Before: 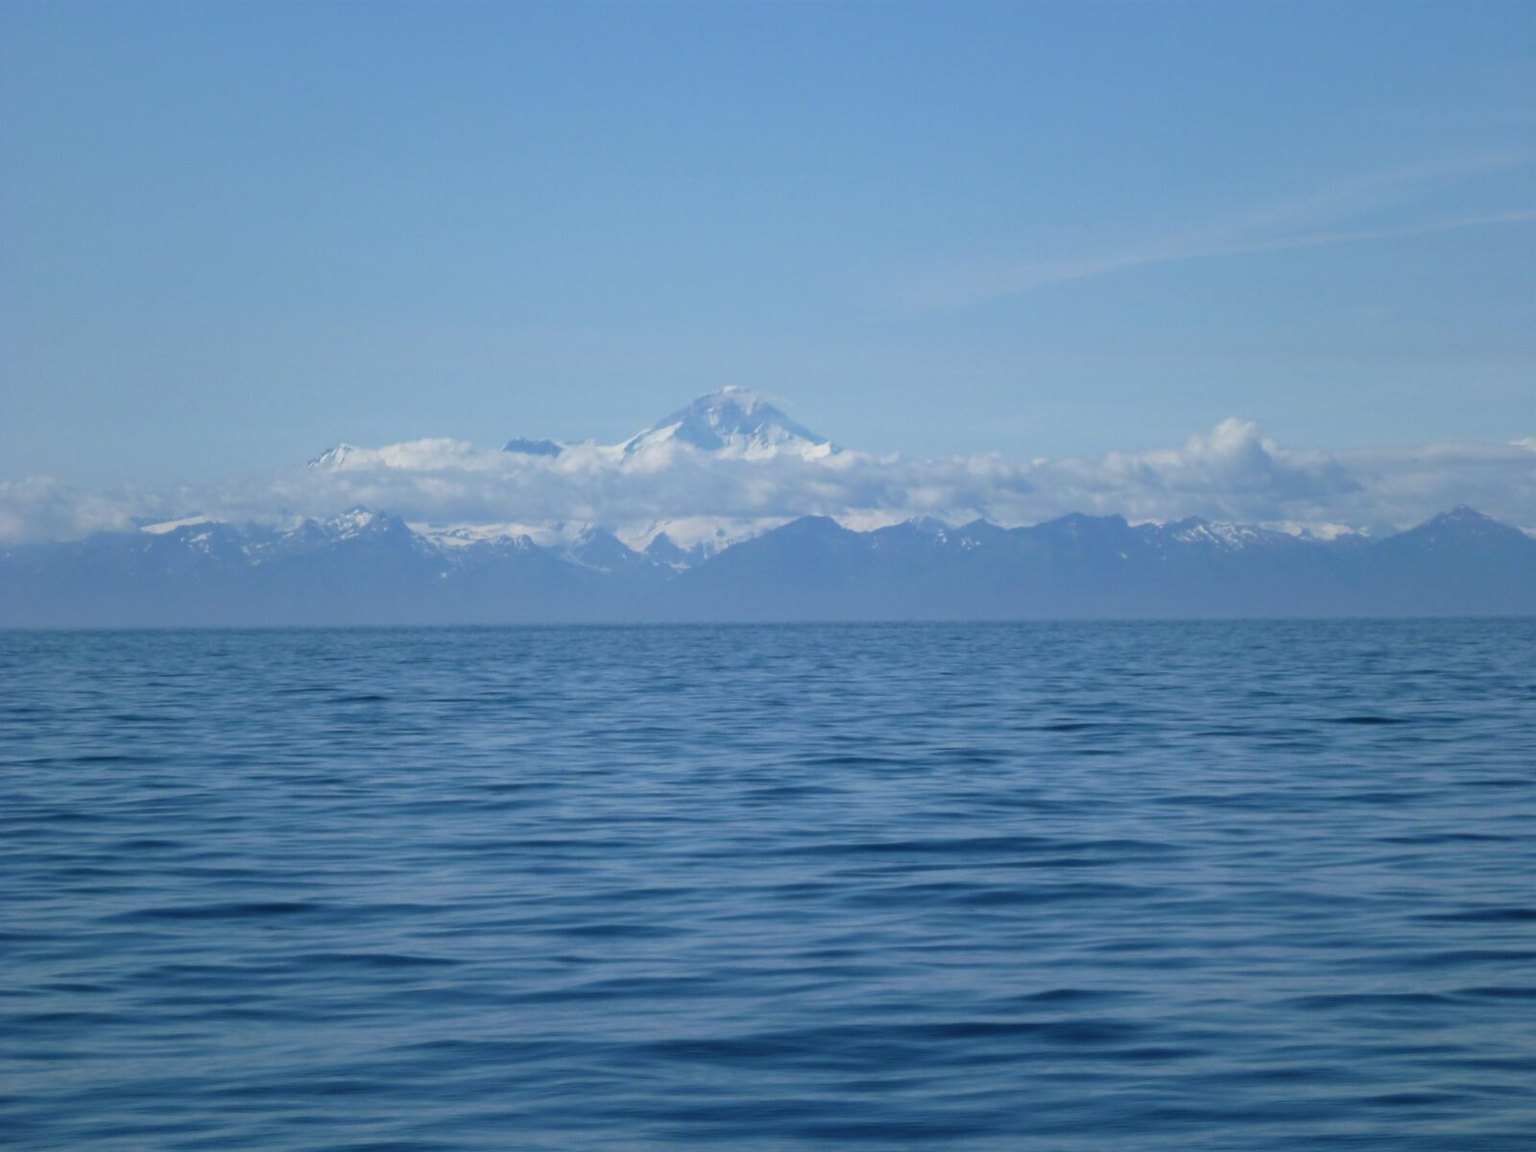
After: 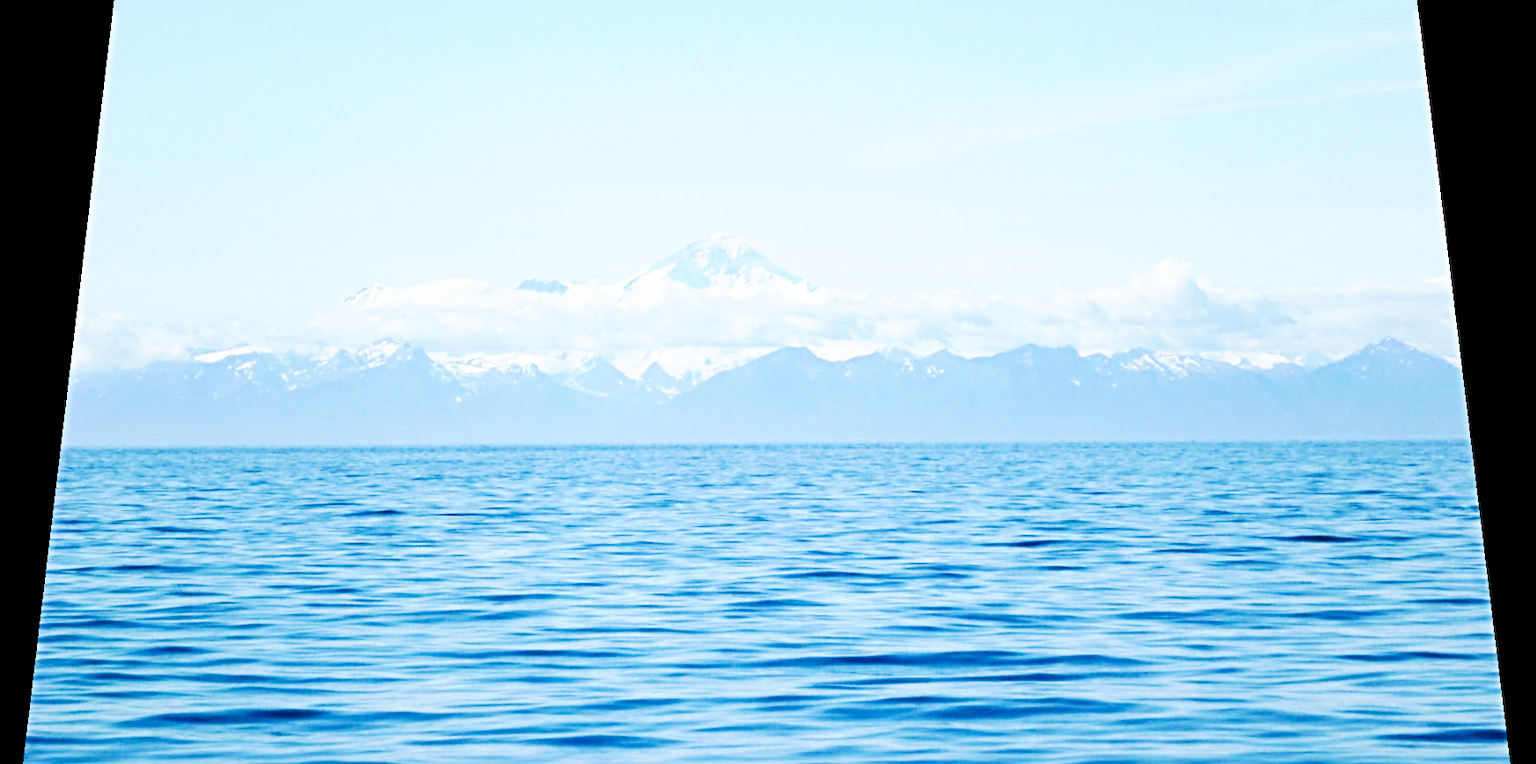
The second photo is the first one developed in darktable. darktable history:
crop and rotate: top 8.293%, bottom 20.996%
rotate and perspective: rotation 0.128°, lens shift (vertical) -0.181, lens shift (horizontal) -0.044, shear 0.001, automatic cropping off
base curve: curves: ch0 [(0, 0) (0.007, 0.004) (0.027, 0.03) (0.046, 0.07) (0.207, 0.54) (0.442, 0.872) (0.673, 0.972) (1, 1)], preserve colors none
sharpen: radius 4.883
exposure: black level correction 0.001, exposure 0.5 EV, compensate exposure bias true, compensate highlight preservation false
white balance: emerald 1
